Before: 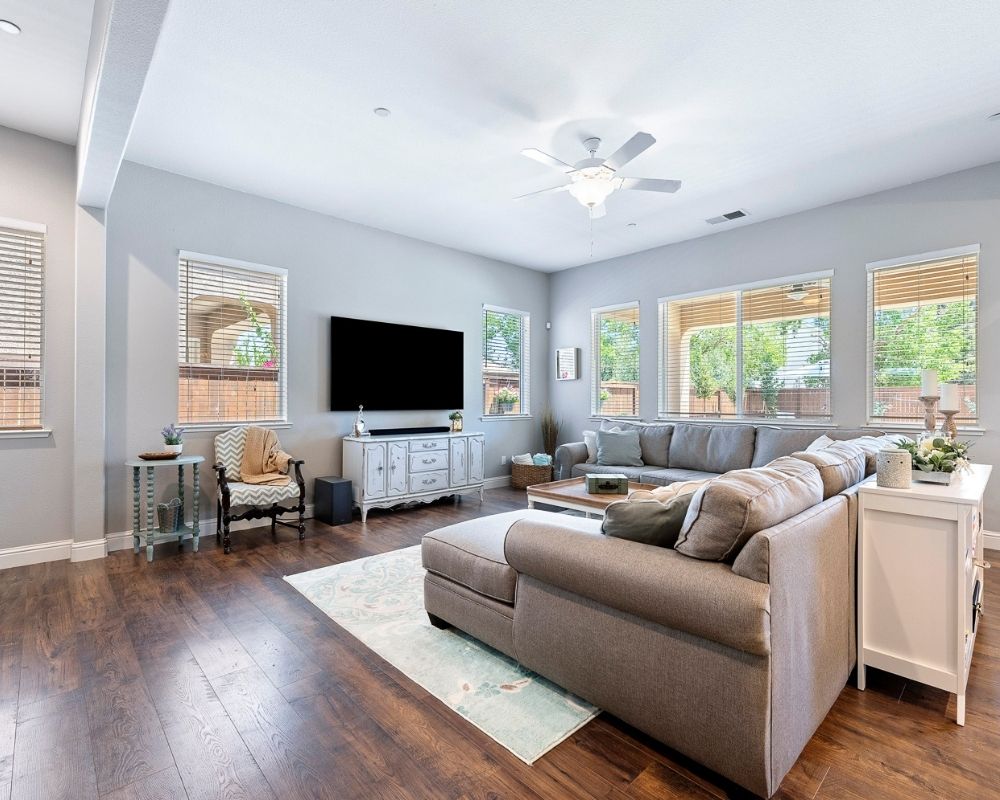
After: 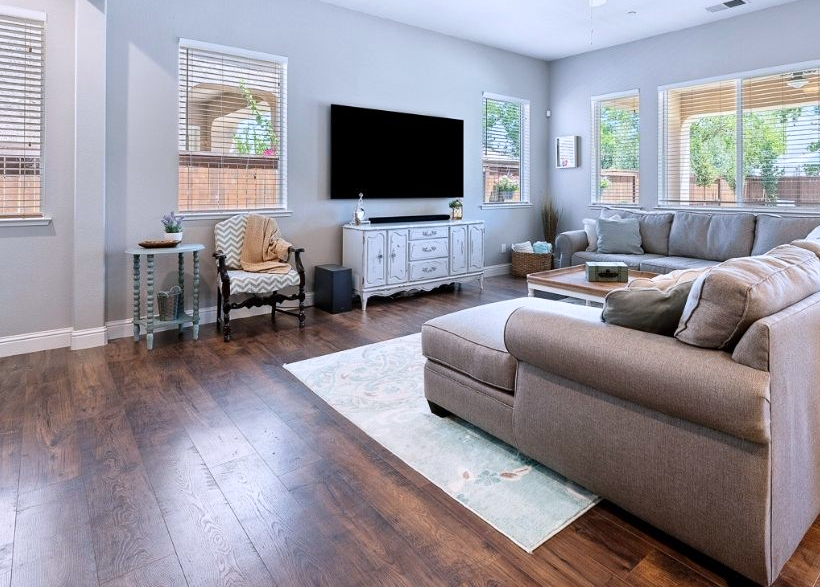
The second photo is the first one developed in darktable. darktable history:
crop: top 26.531%, right 17.959%
color calibration: illuminant as shot in camera, x 0.358, y 0.373, temperature 4628.91 K
